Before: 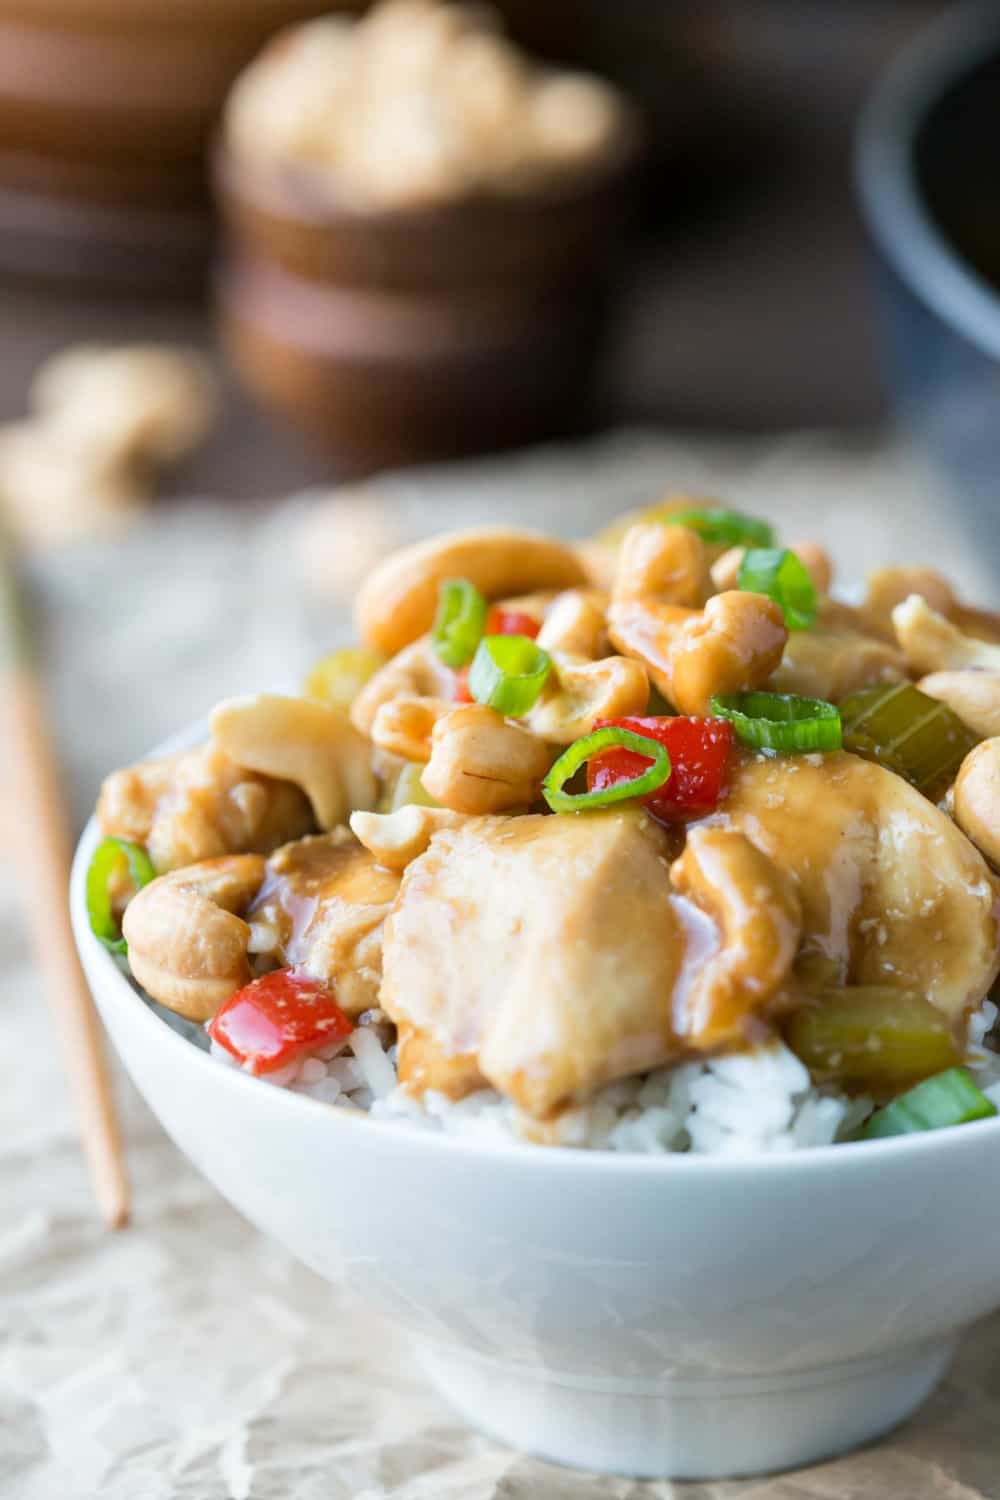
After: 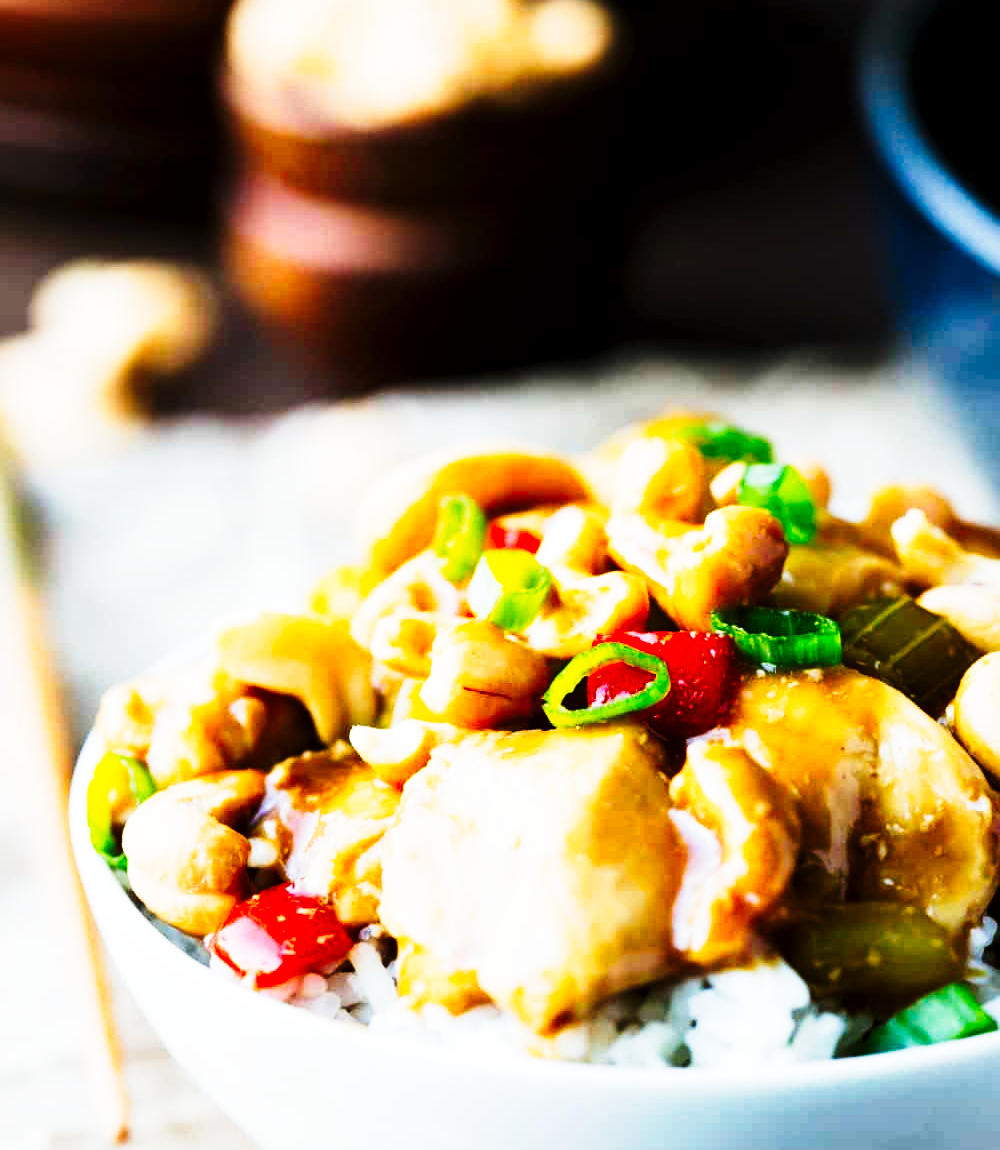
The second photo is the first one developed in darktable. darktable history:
tone curve: curves: ch0 [(0, 0) (0.003, 0.001) (0.011, 0.005) (0.025, 0.009) (0.044, 0.014) (0.069, 0.018) (0.1, 0.025) (0.136, 0.029) (0.177, 0.042) (0.224, 0.064) (0.277, 0.107) (0.335, 0.182) (0.399, 0.3) (0.468, 0.462) (0.543, 0.639) (0.623, 0.802) (0.709, 0.916) (0.801, 0.963) (0.898, 0.988) (1, 1)], preserve colors none
exposure: black level correction 0.017, exposure -0.008 EV, compensate highlight preservation false
crop: top 5.676%, bottom 17.634%
